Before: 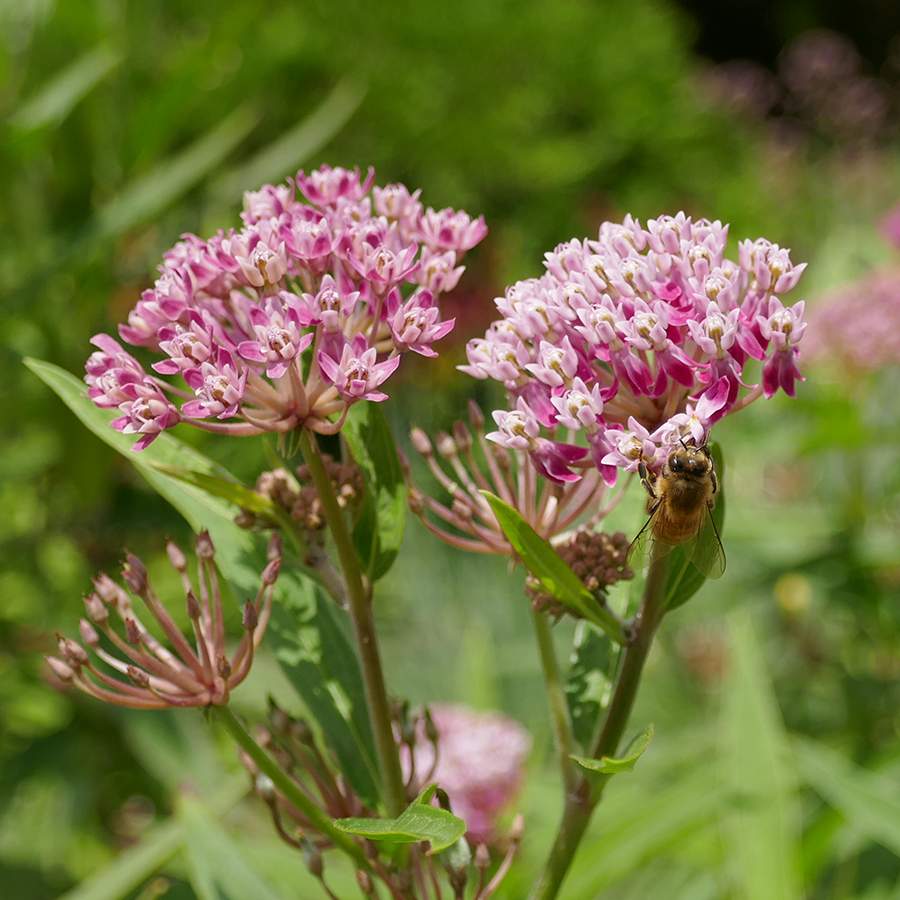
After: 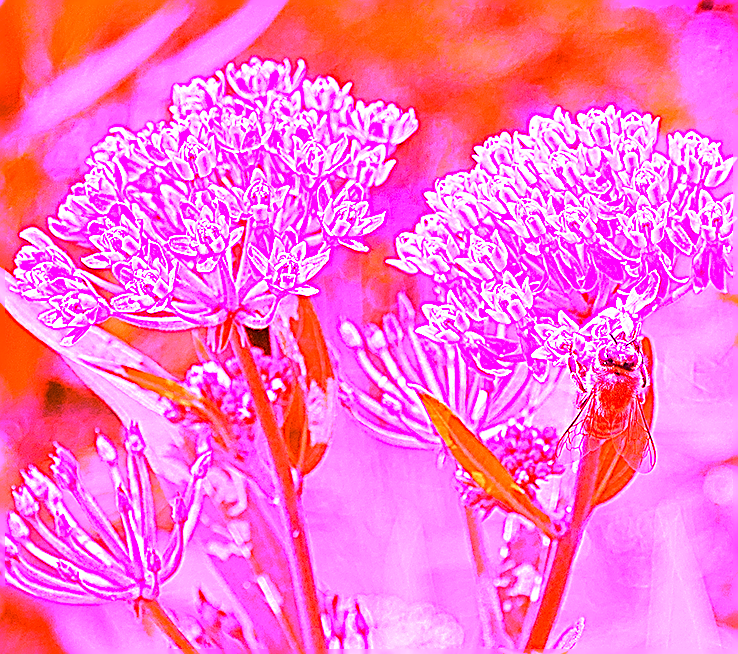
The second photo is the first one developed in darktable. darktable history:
sharpen: amount 0.6
crop: left 7.856%, top 11.836%, right 10.12%, bottom 15.387%
white balance: red 8, blue 8
